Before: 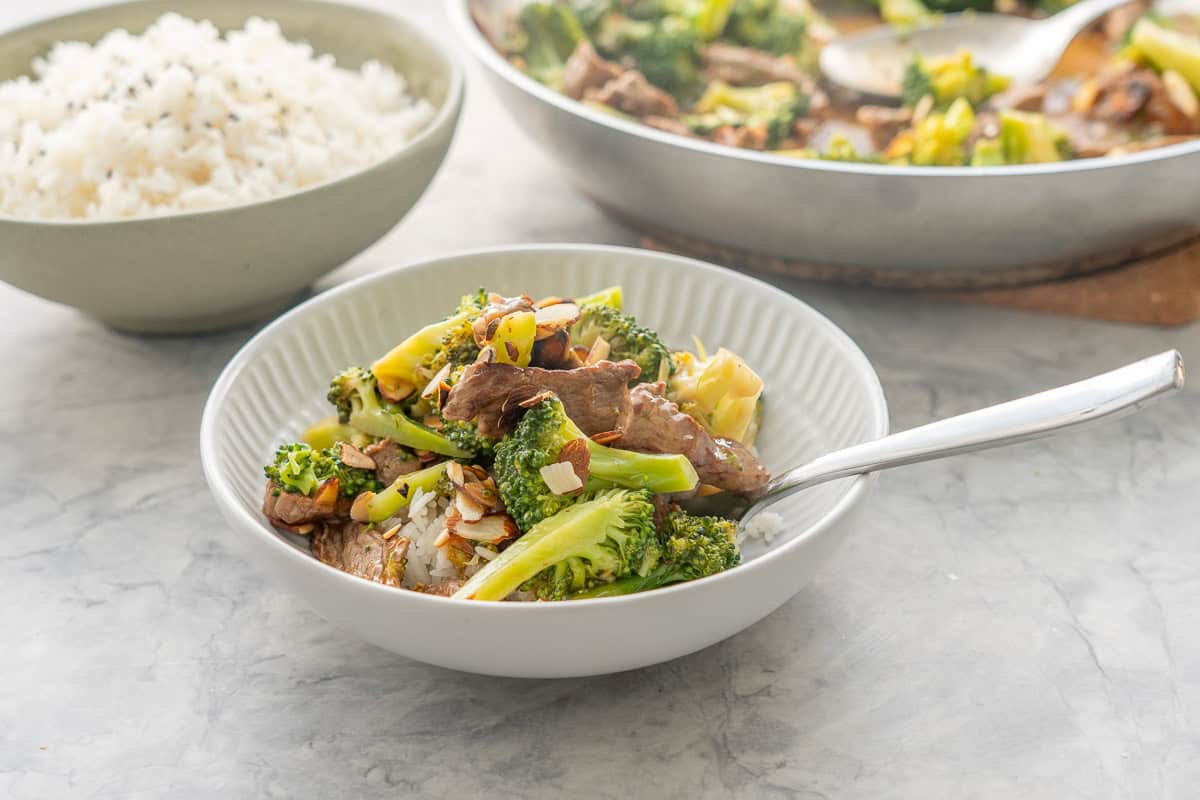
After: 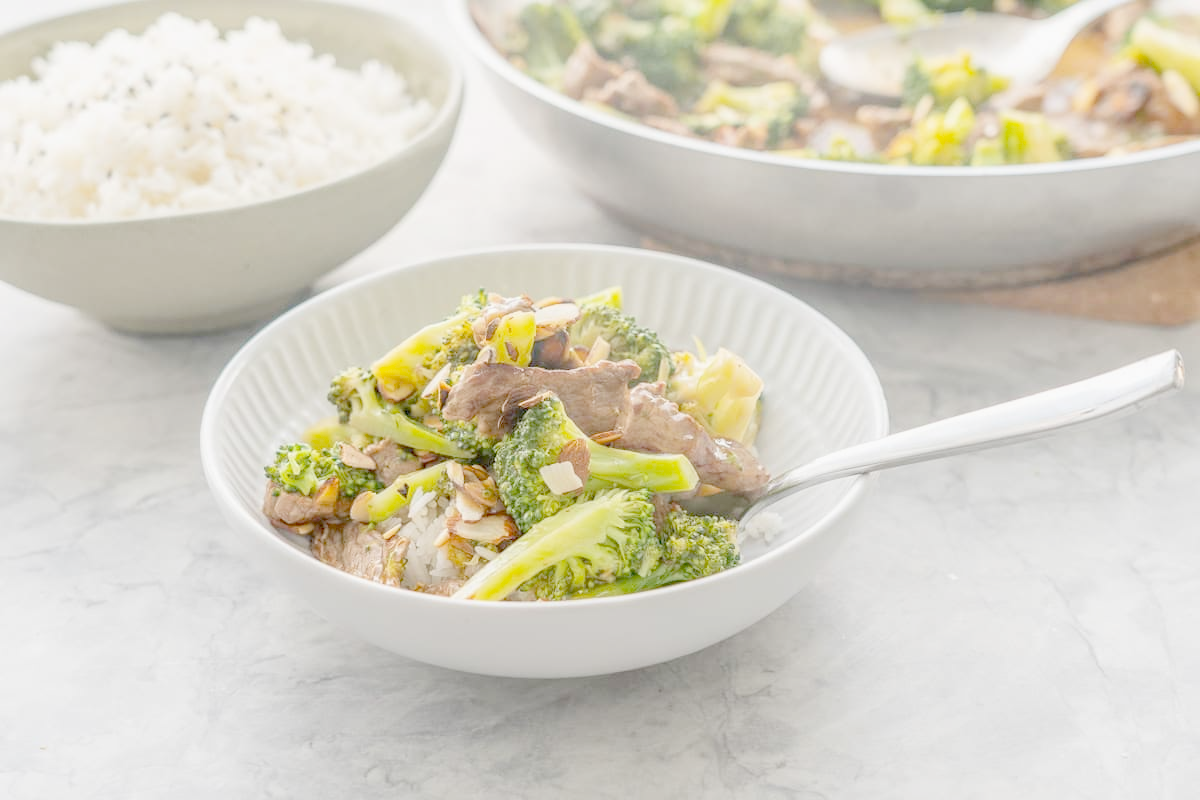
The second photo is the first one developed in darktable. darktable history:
exposure: exposure -0.064 EV
